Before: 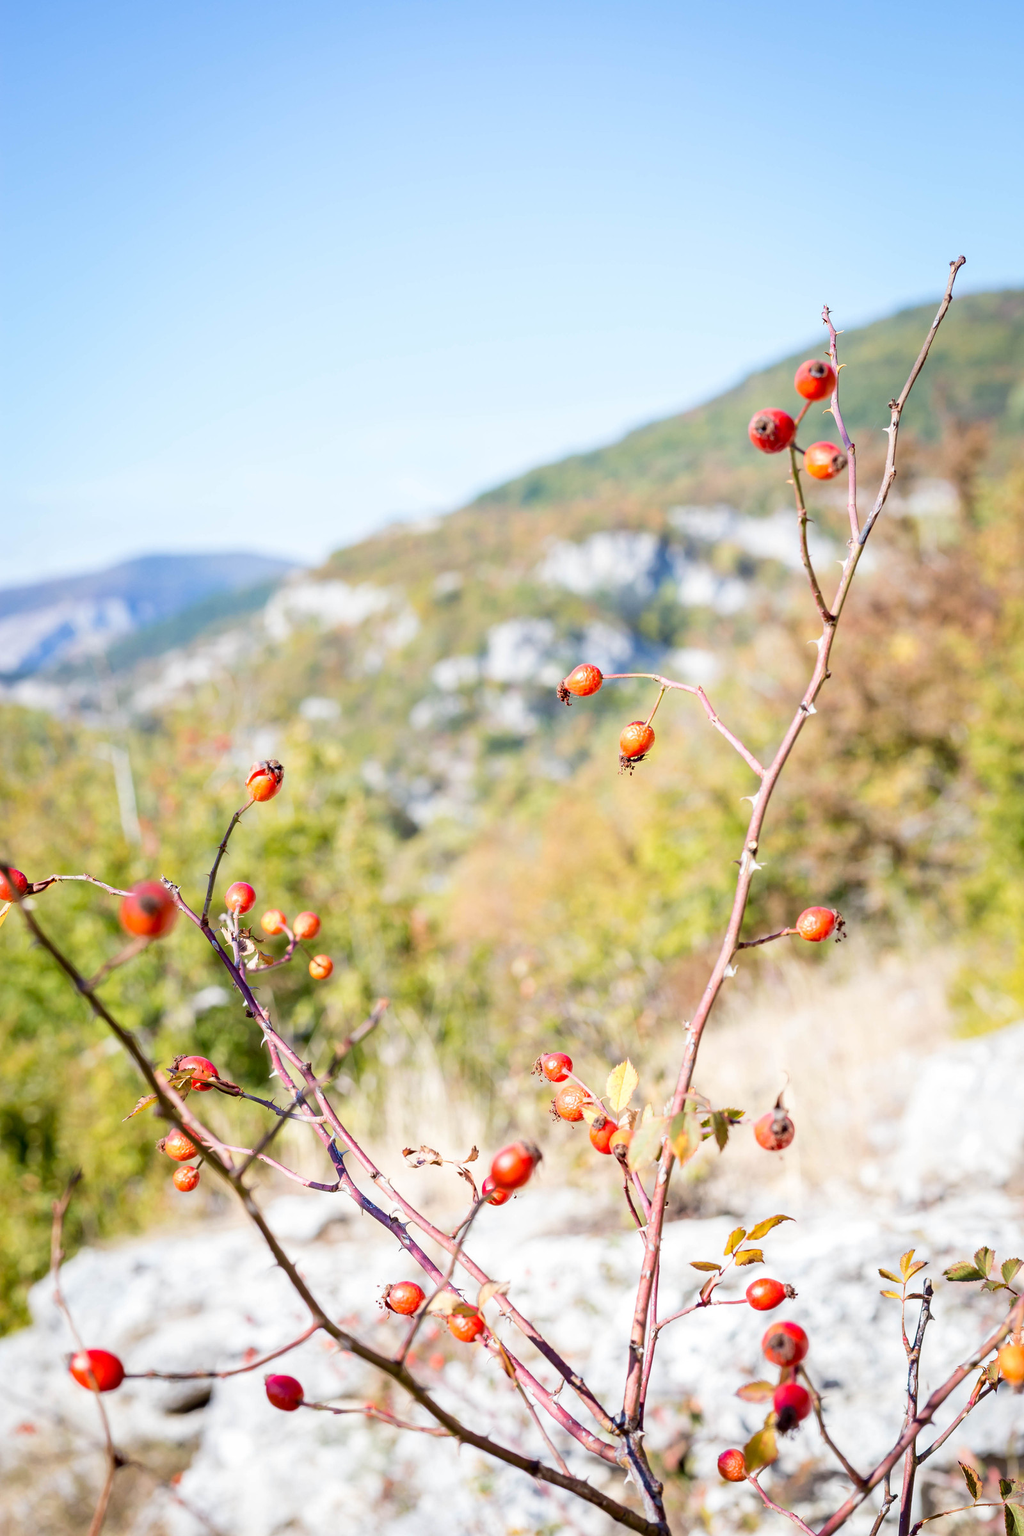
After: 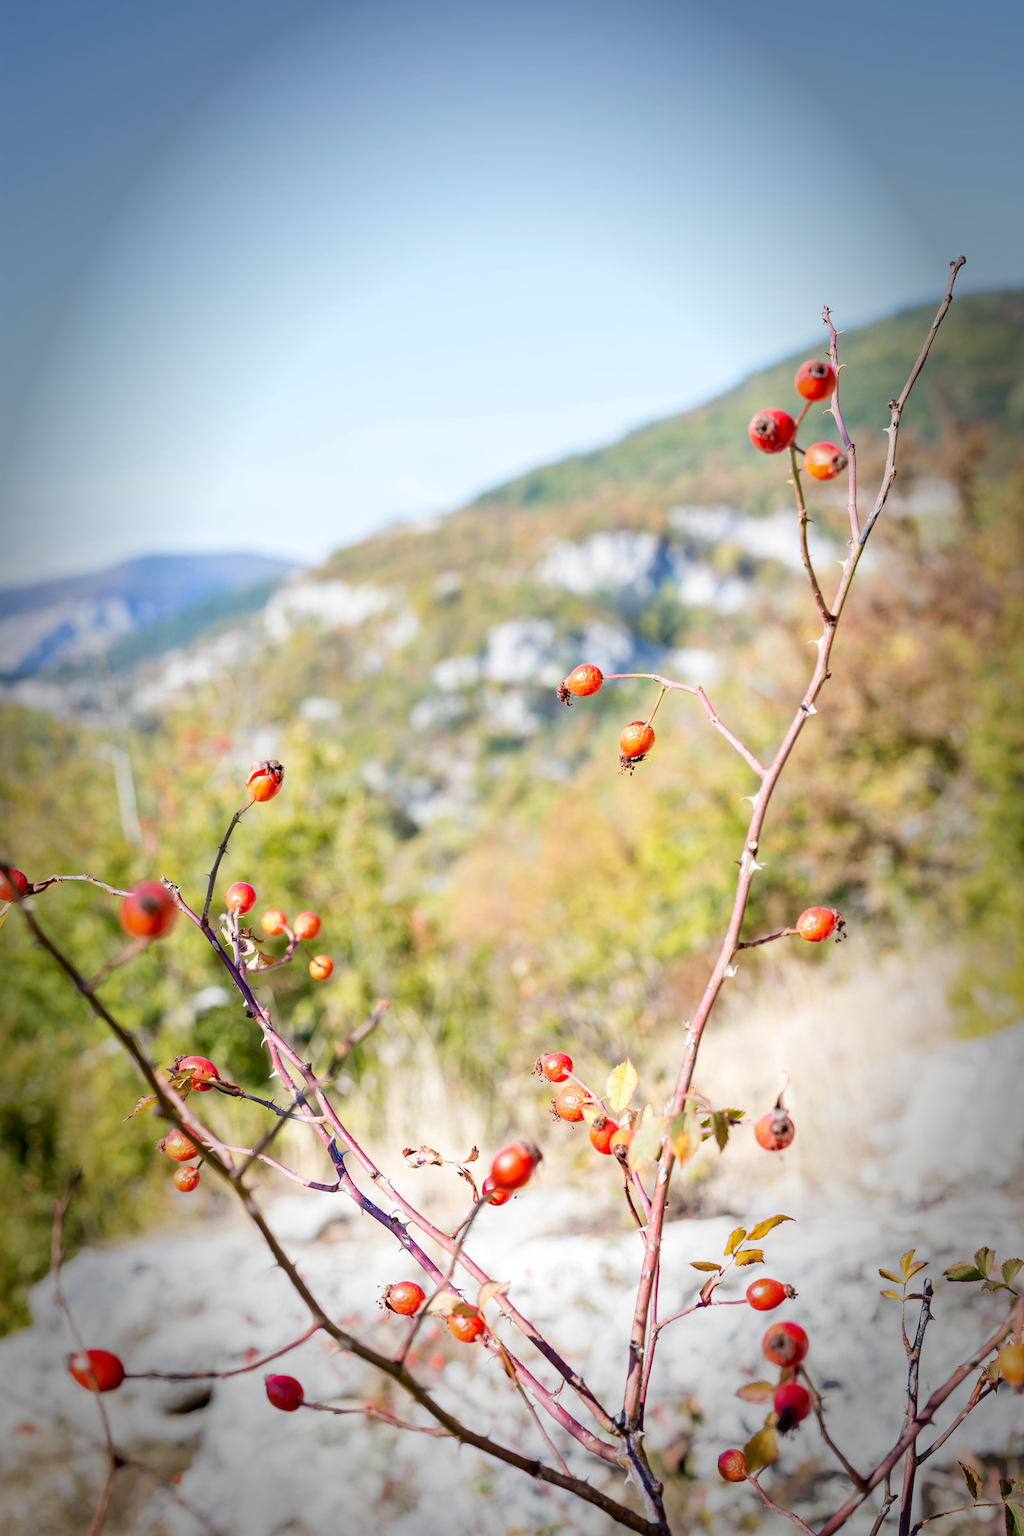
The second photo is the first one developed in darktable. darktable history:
vignetting: fall-off start 66.62%, fall-off radius 39.85%, brightness -0.63, saturation -0.01, automatic ratio true, width/height ratio 0.676
